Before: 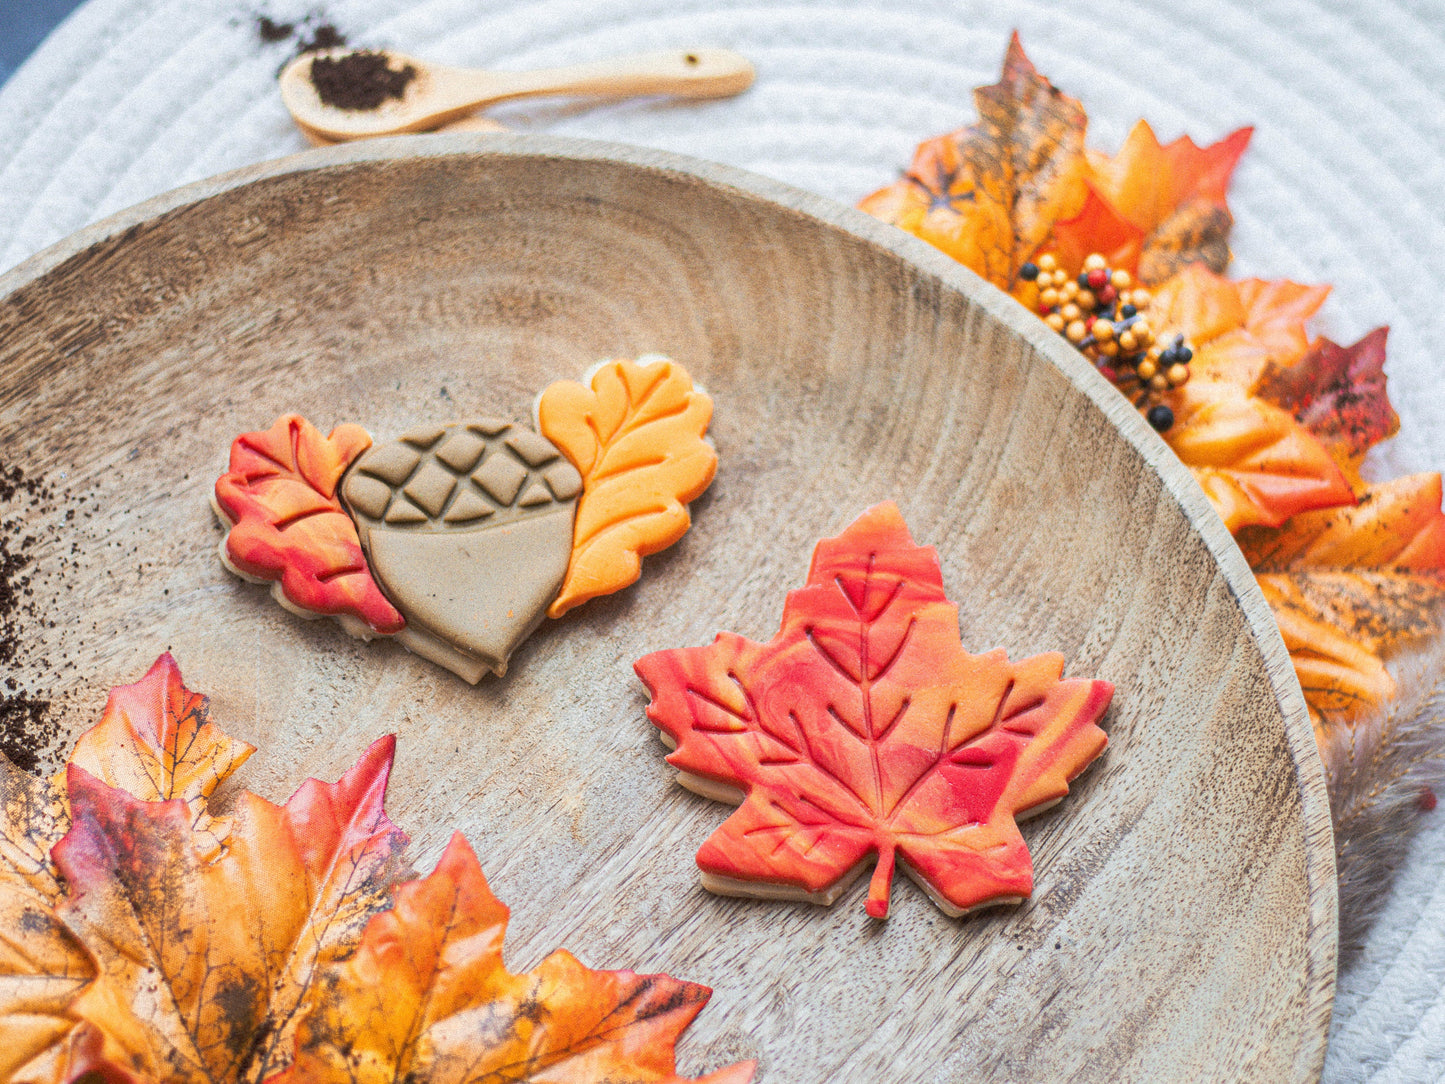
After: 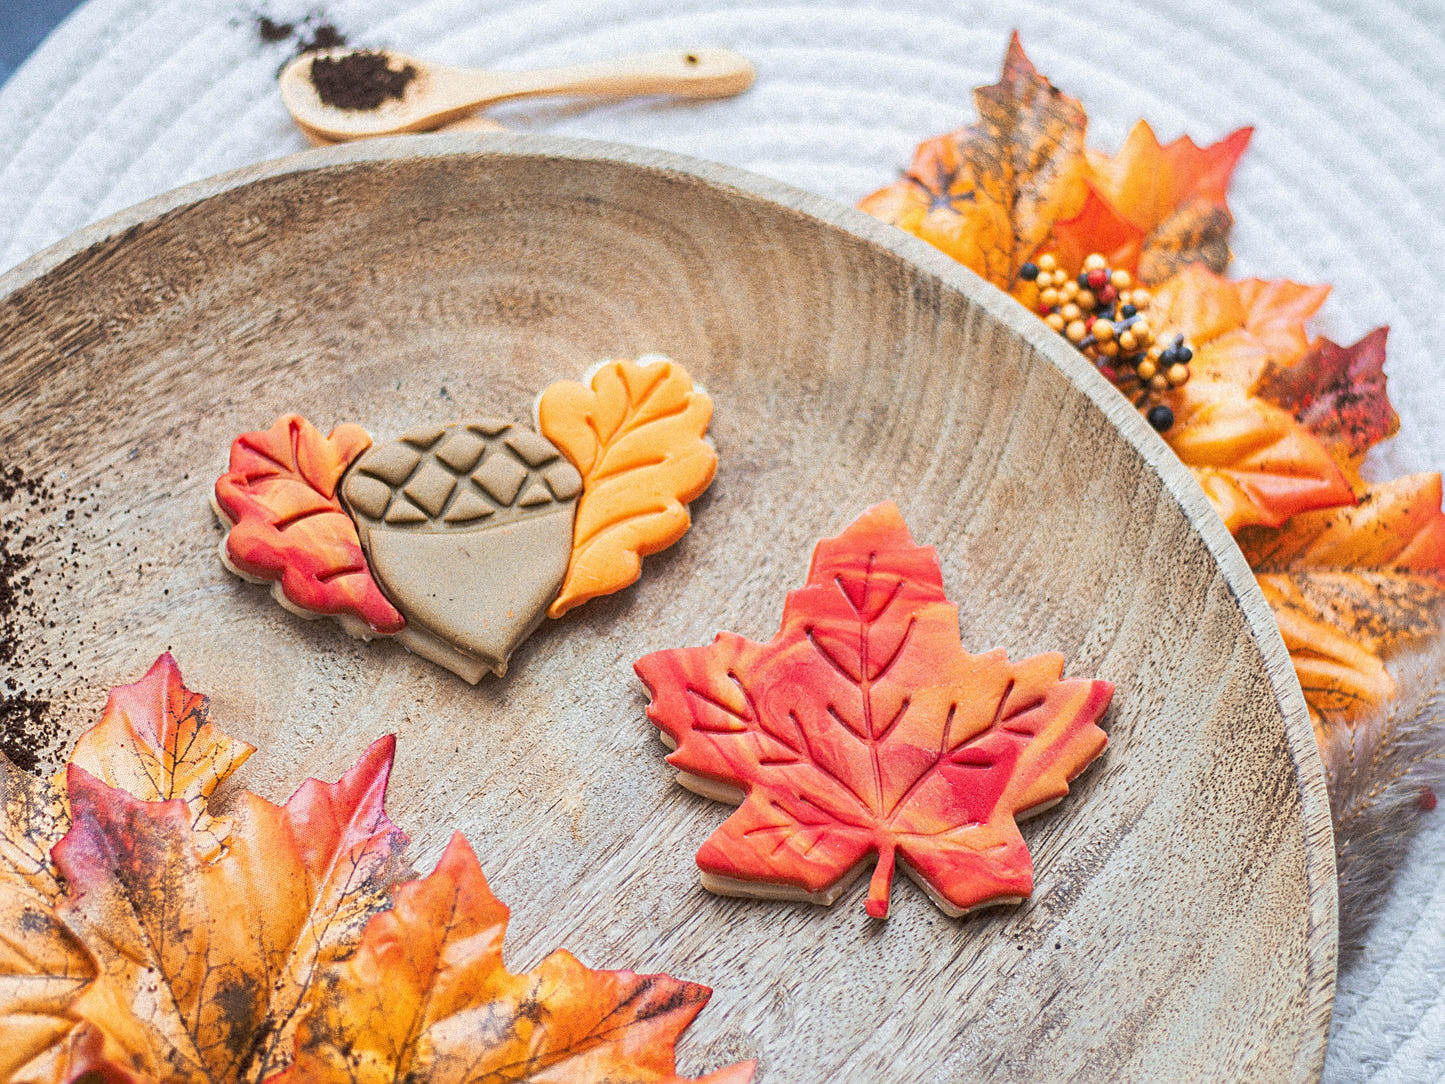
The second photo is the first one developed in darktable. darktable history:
color correction: highlights a* 0.024, highlights b* -0.535
sharpen: on, module defaults
